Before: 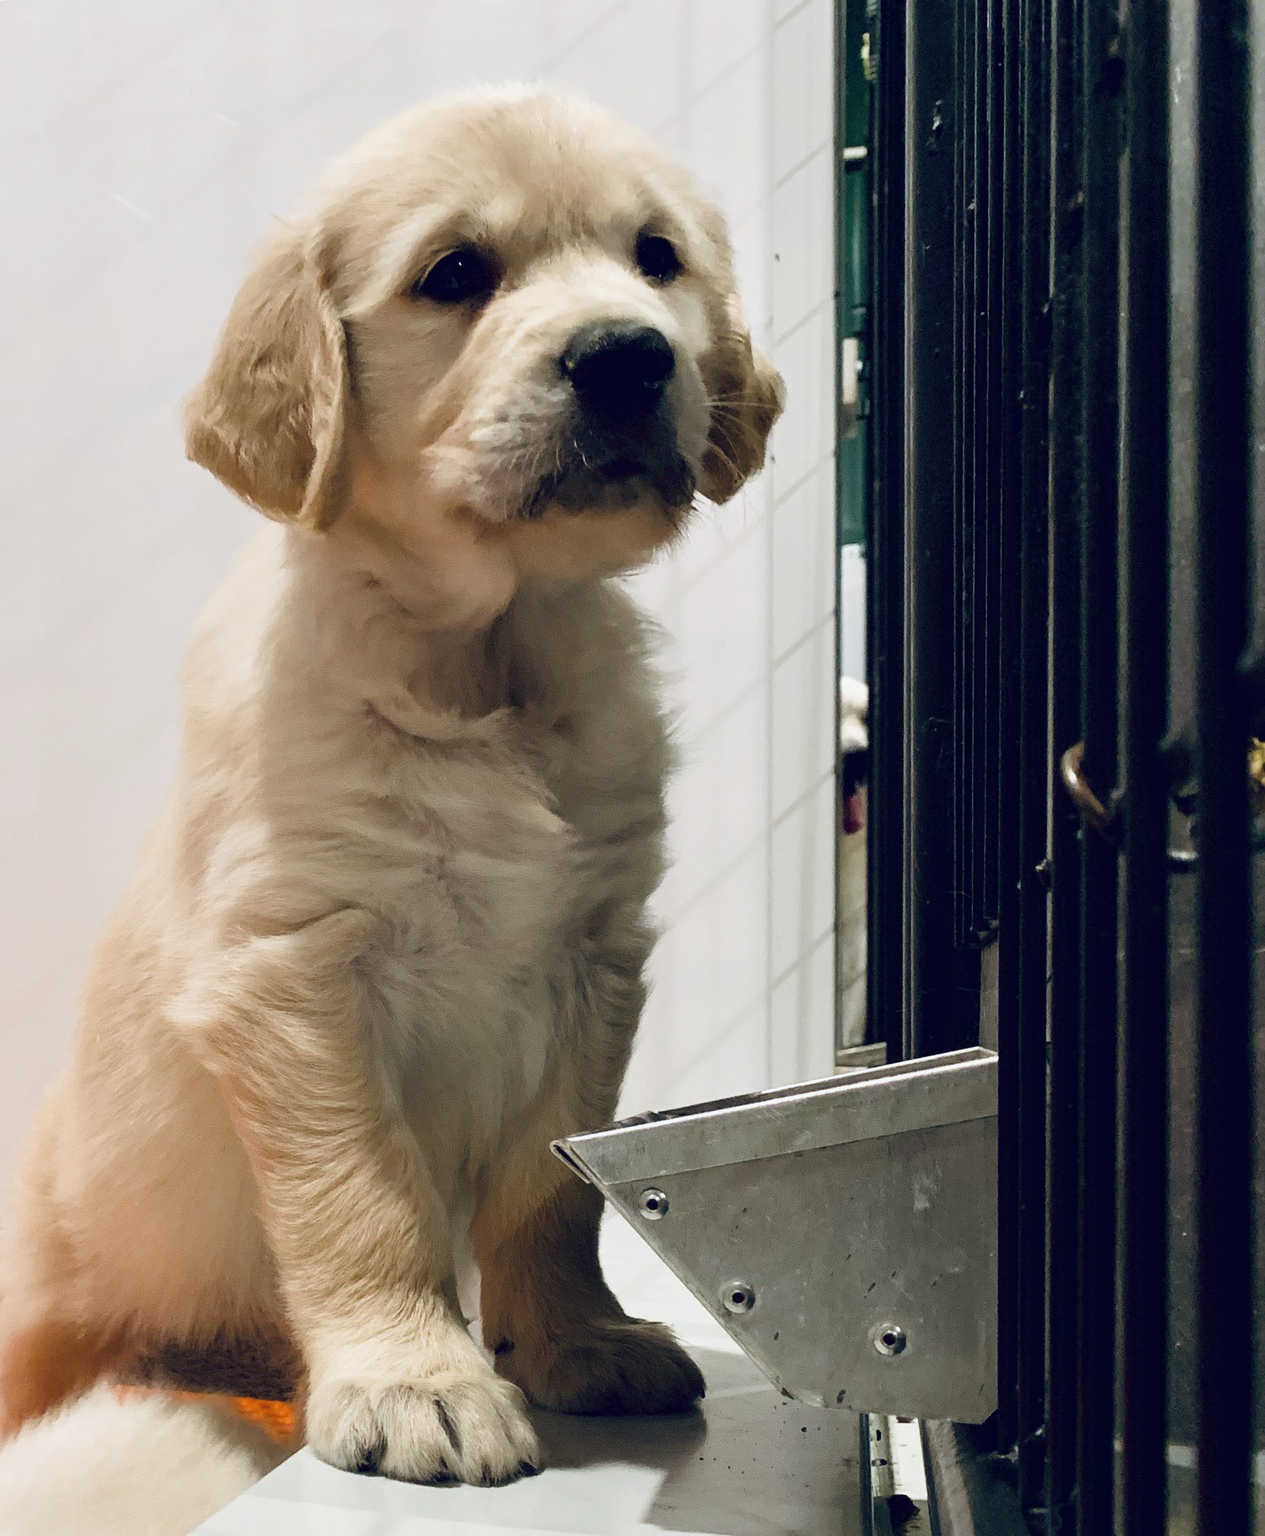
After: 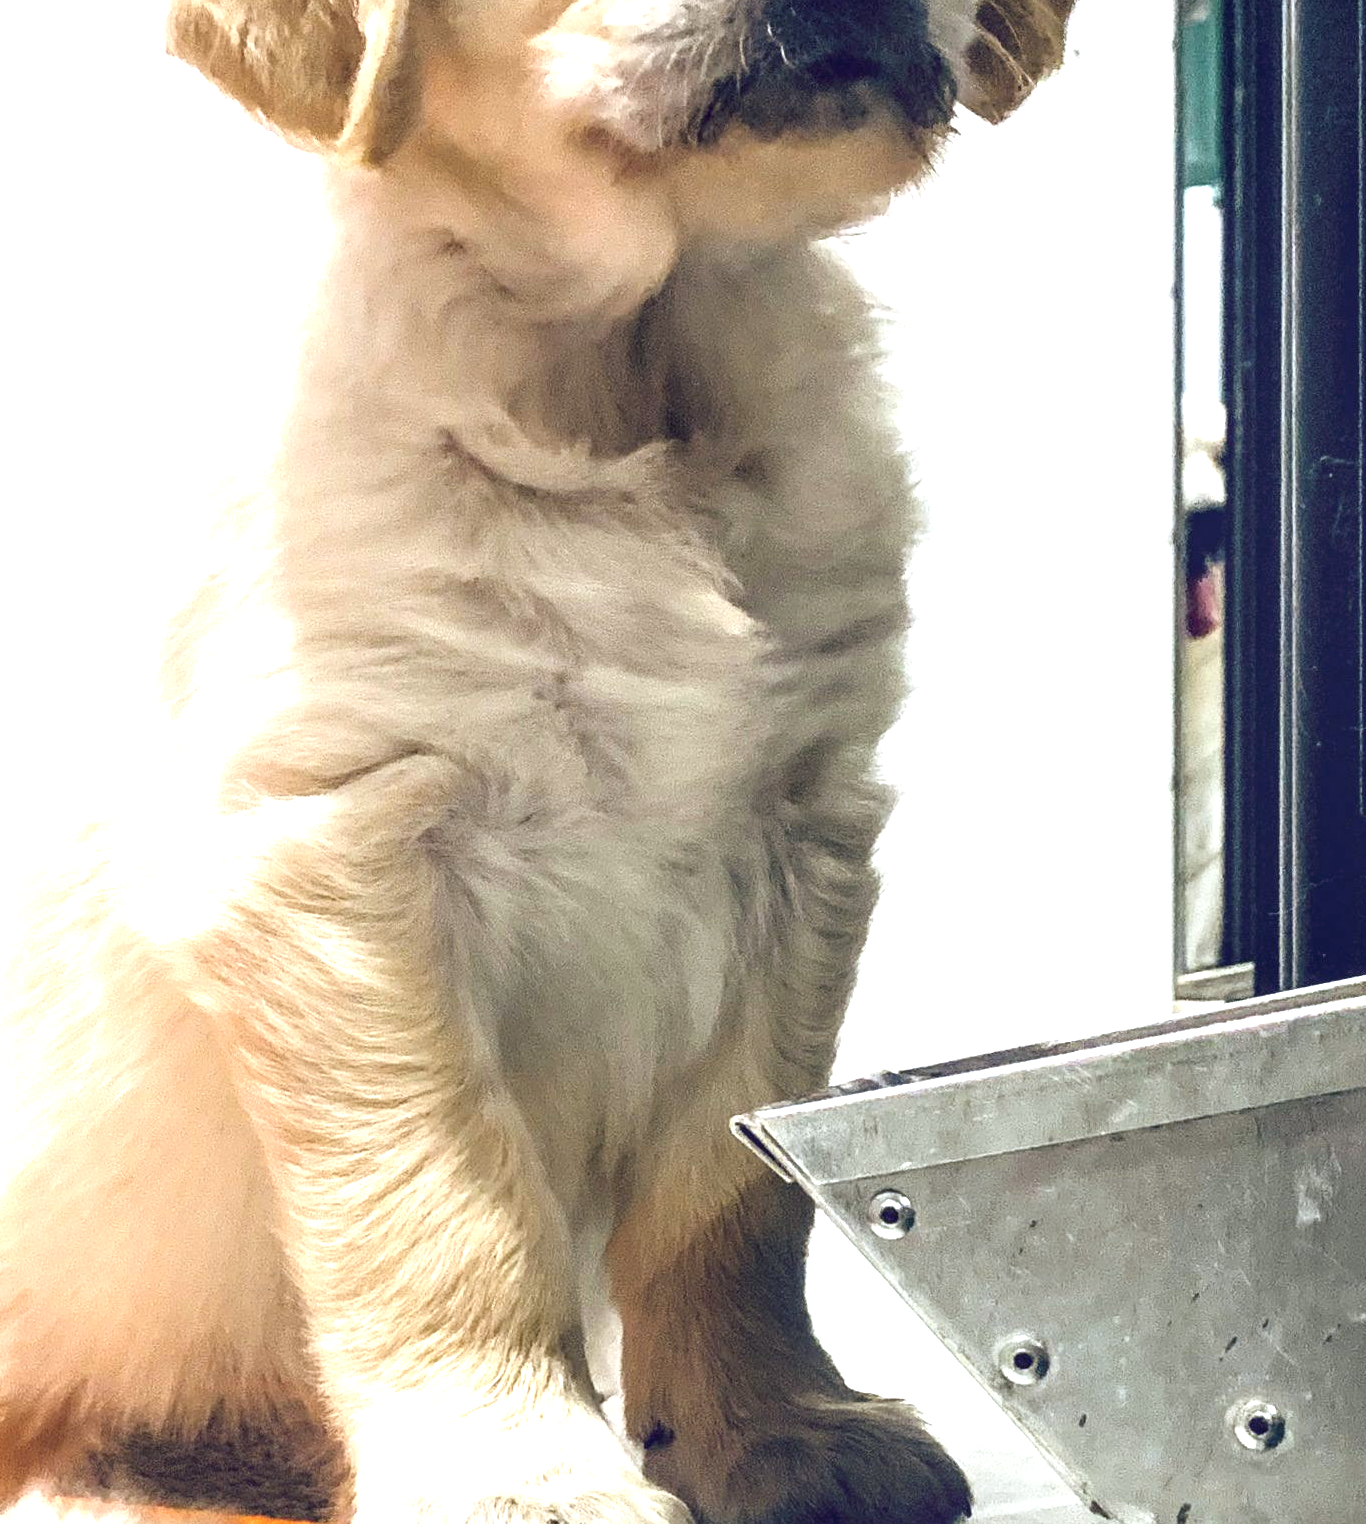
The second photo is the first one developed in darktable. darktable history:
shadows and highlights: shadows -12.5, white point adjustment 4, highlights 28.33
local contrast: on, module defaults
exposure: black level correction 0, exposure 1.1 EV, compensate highlight preservation false
crop: left 6.488%, top 27.668%, right 24.183%, bottom 8.656%
white balance: red 0.974, blue 1.044
